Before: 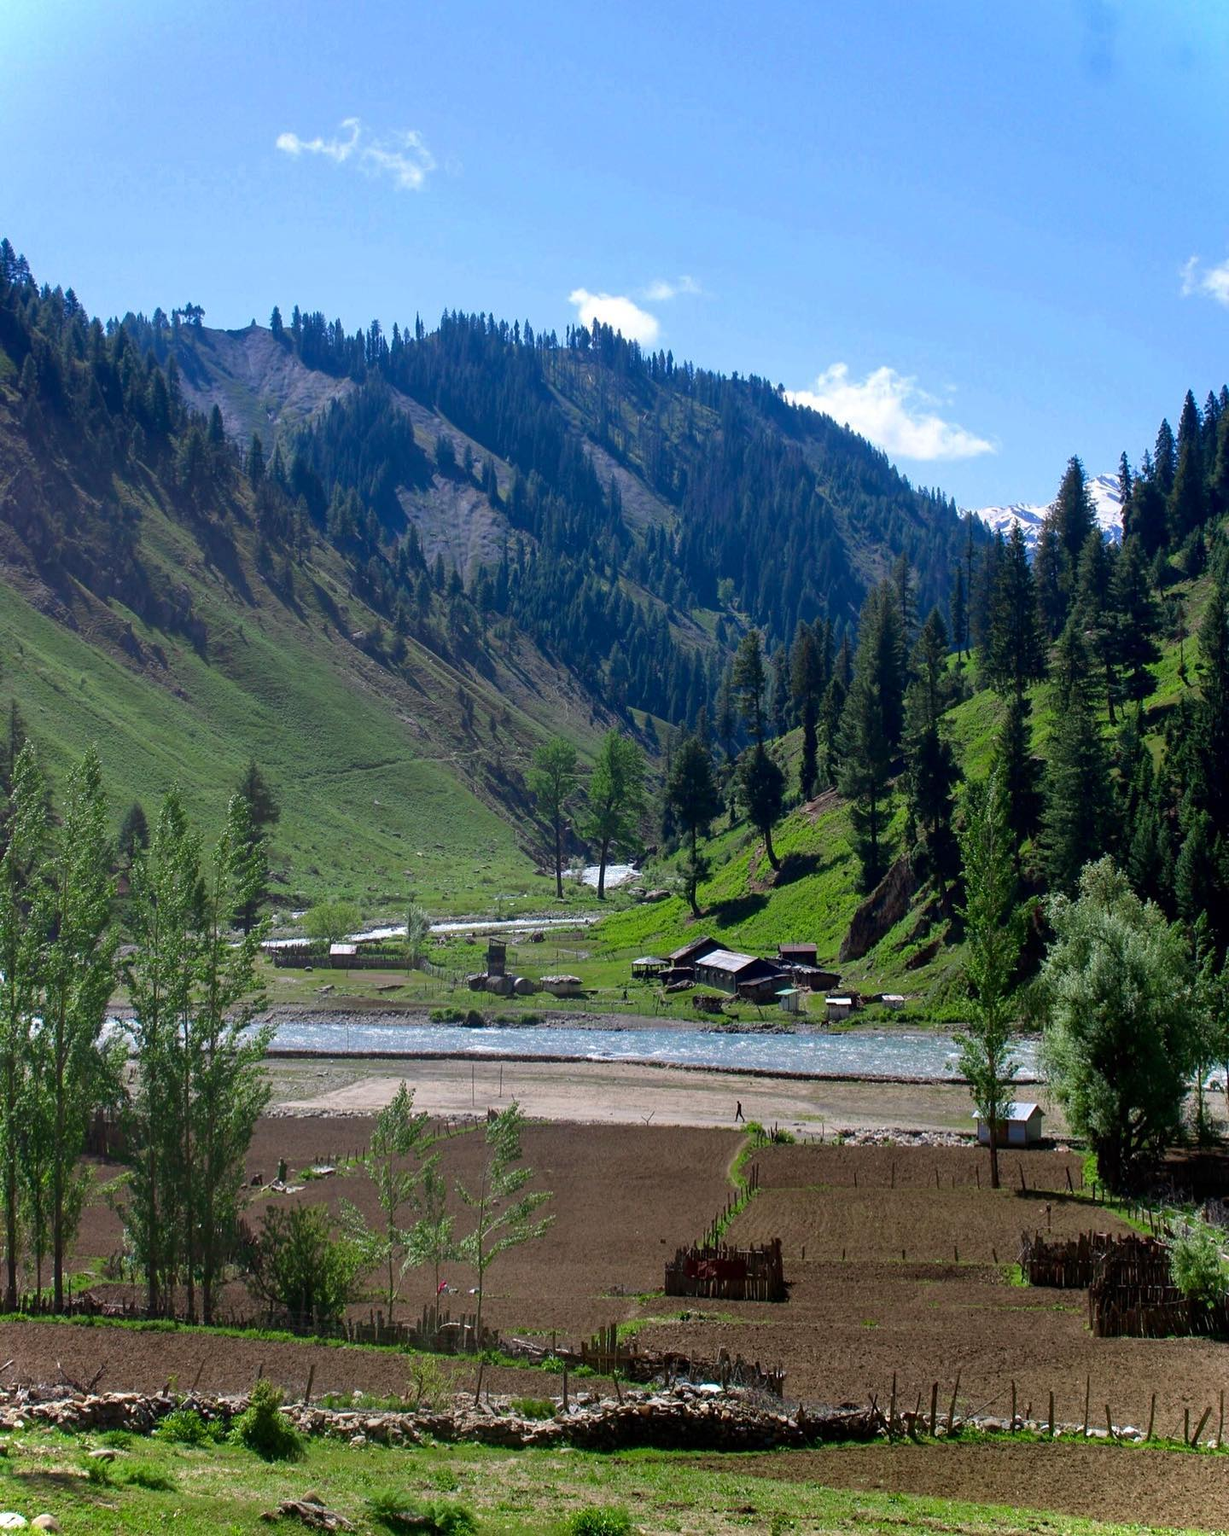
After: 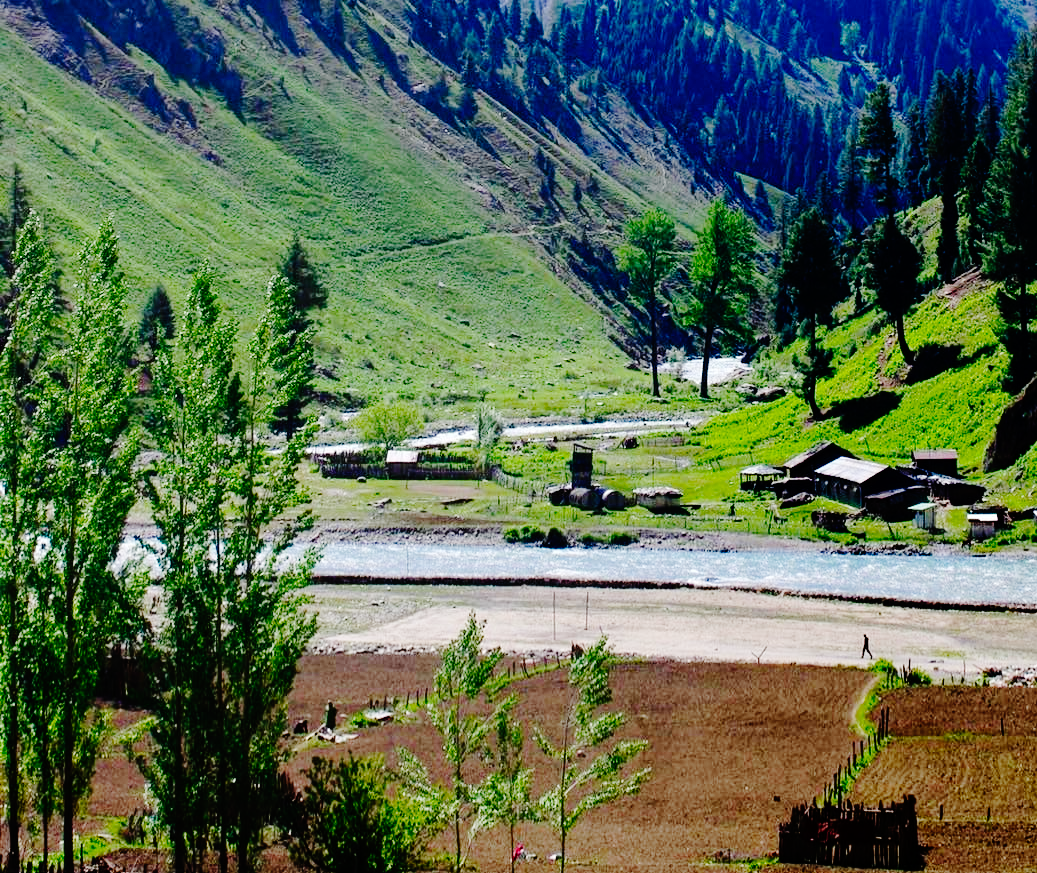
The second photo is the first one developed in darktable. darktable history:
base curve: curves: ch0 [(0, 0) (0.036, 0.01) (0.123, 0.254) (0.258, 0.504) (0.507, 0.748) (1, 1)], preserve colors none
crop: top 36.498%, right 27.964%, bottom 14.995%
